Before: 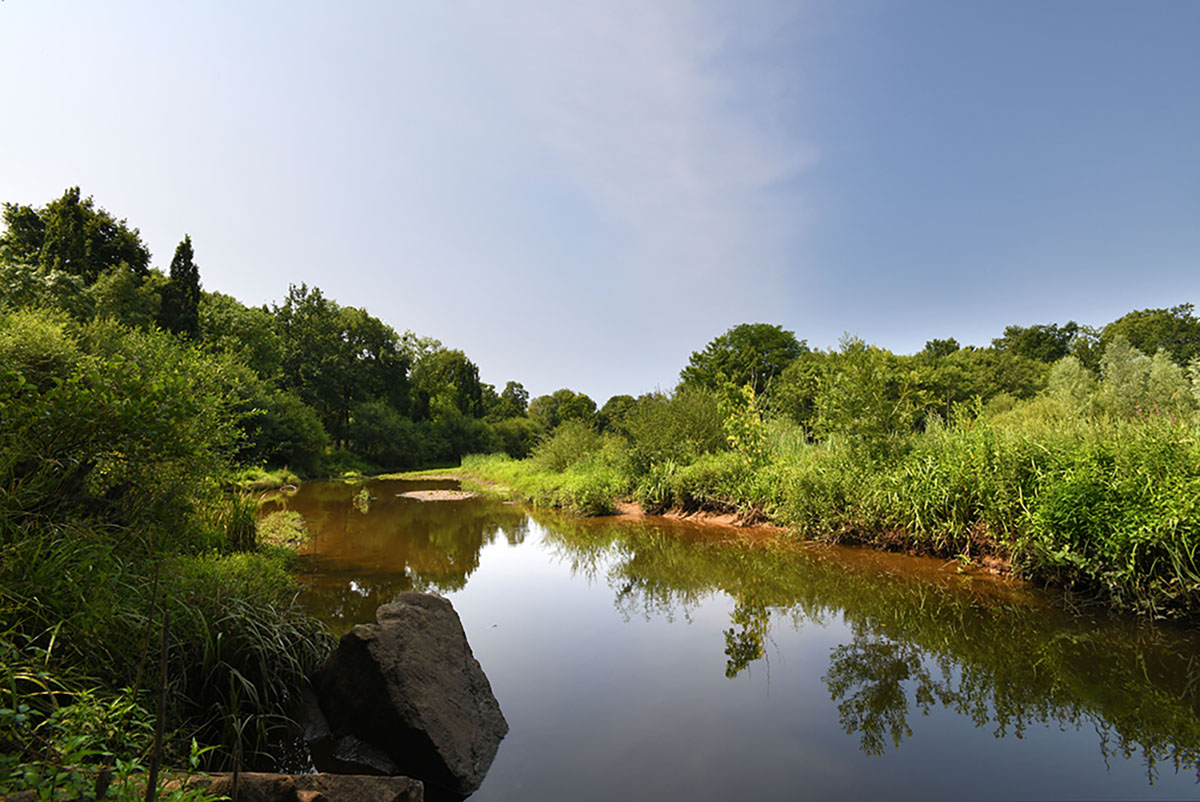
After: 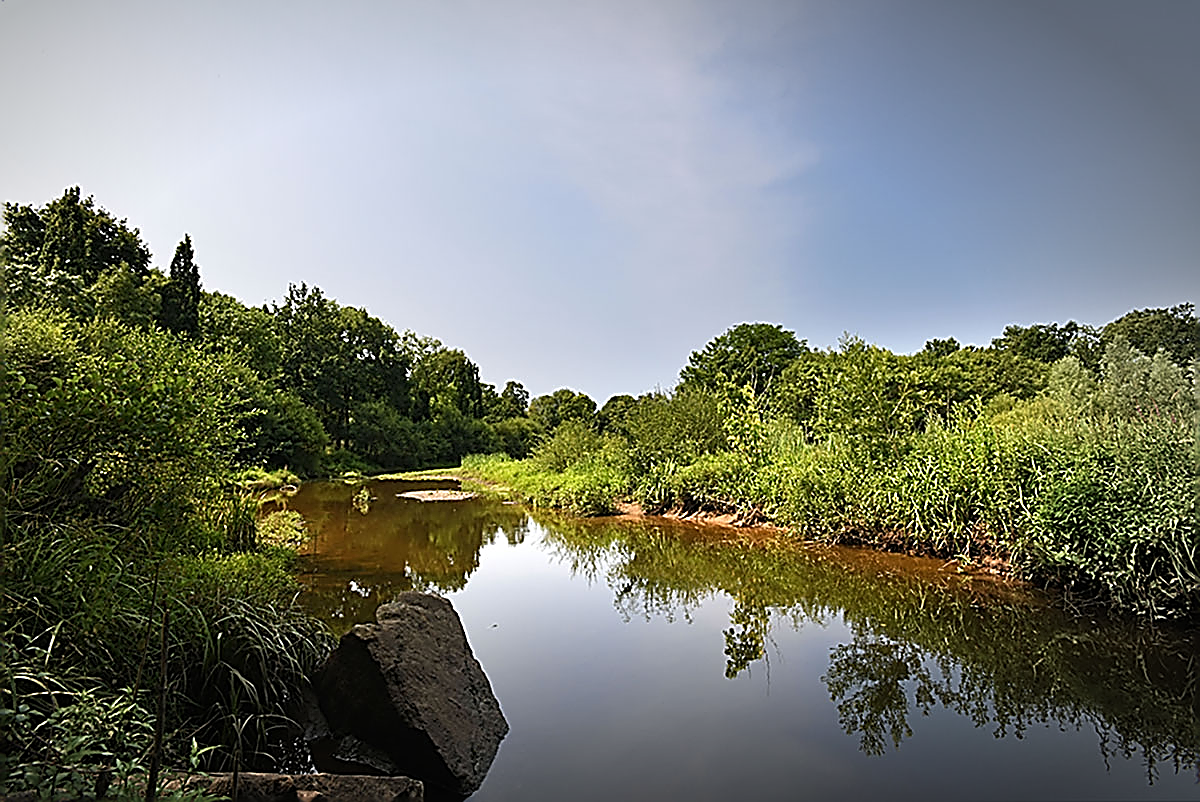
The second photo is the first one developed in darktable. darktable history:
vignetting: fall-off start 79.12%, center (-0.12, -0.004), width/height ratio 1.326
sharpen: amount 2
